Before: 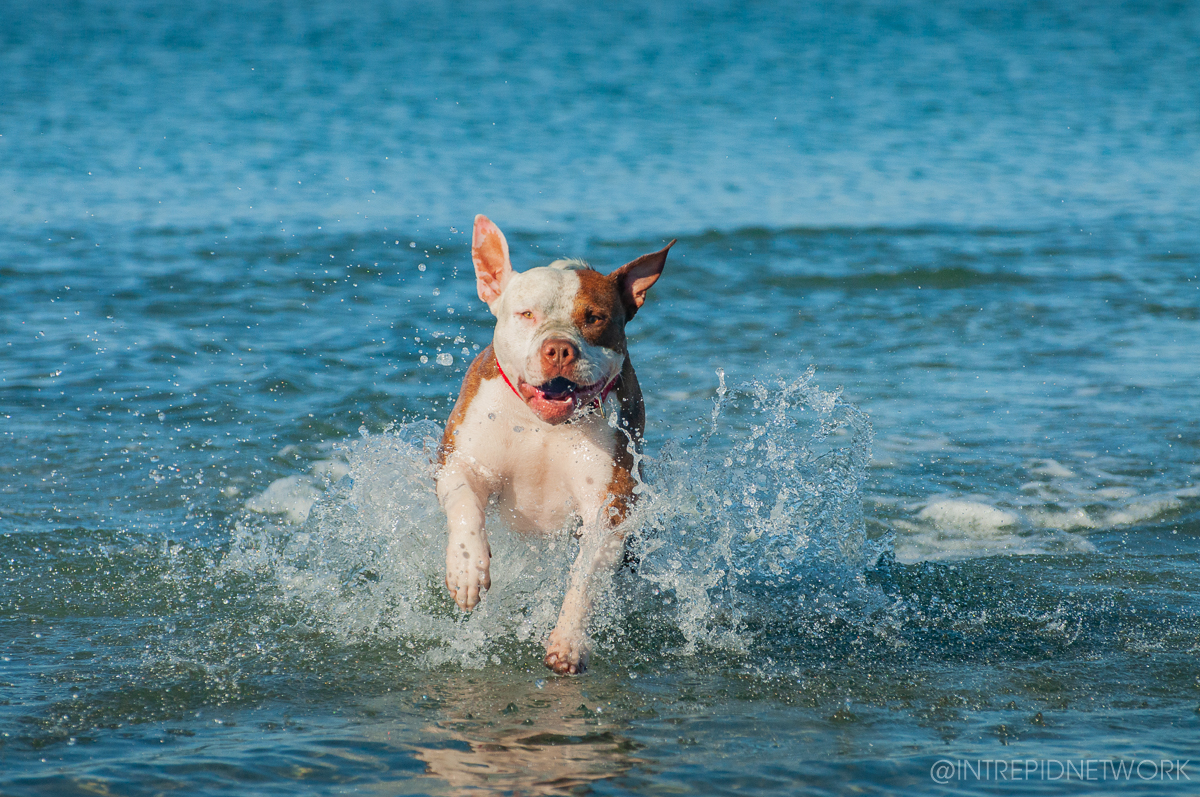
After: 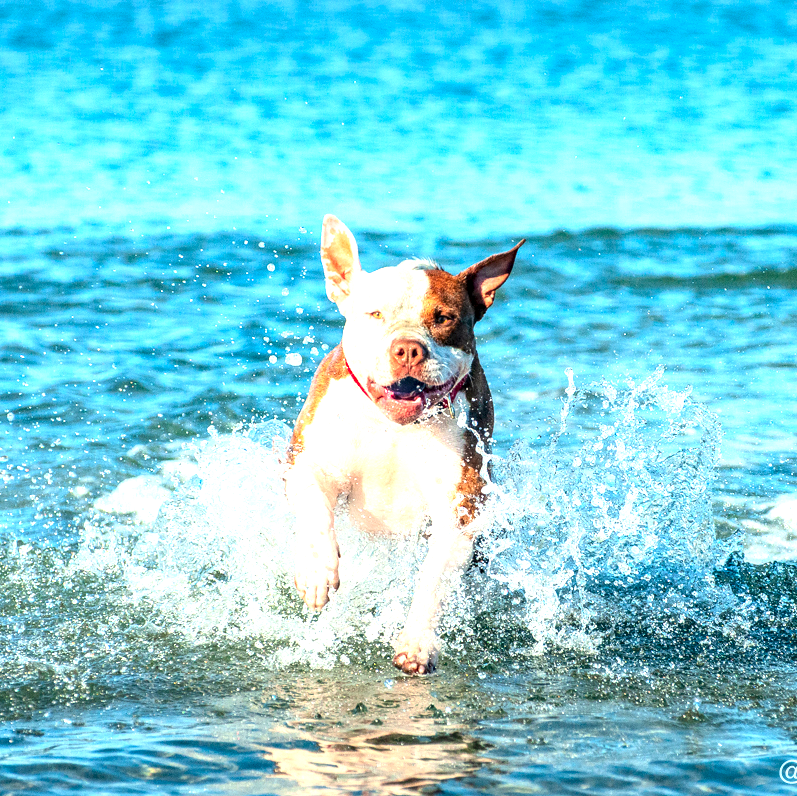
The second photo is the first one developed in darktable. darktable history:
crop and rotate: left 12.625%, right 20.88%
contrast brightness saturation: contrast 0.201, brightness 0.167, saturation 0.229
exposure: exposure 1.142 EV, compensate highlight preservation false
local contrast: highlights 65%, shadows 54%, detail 168%, midtone range 0.52
